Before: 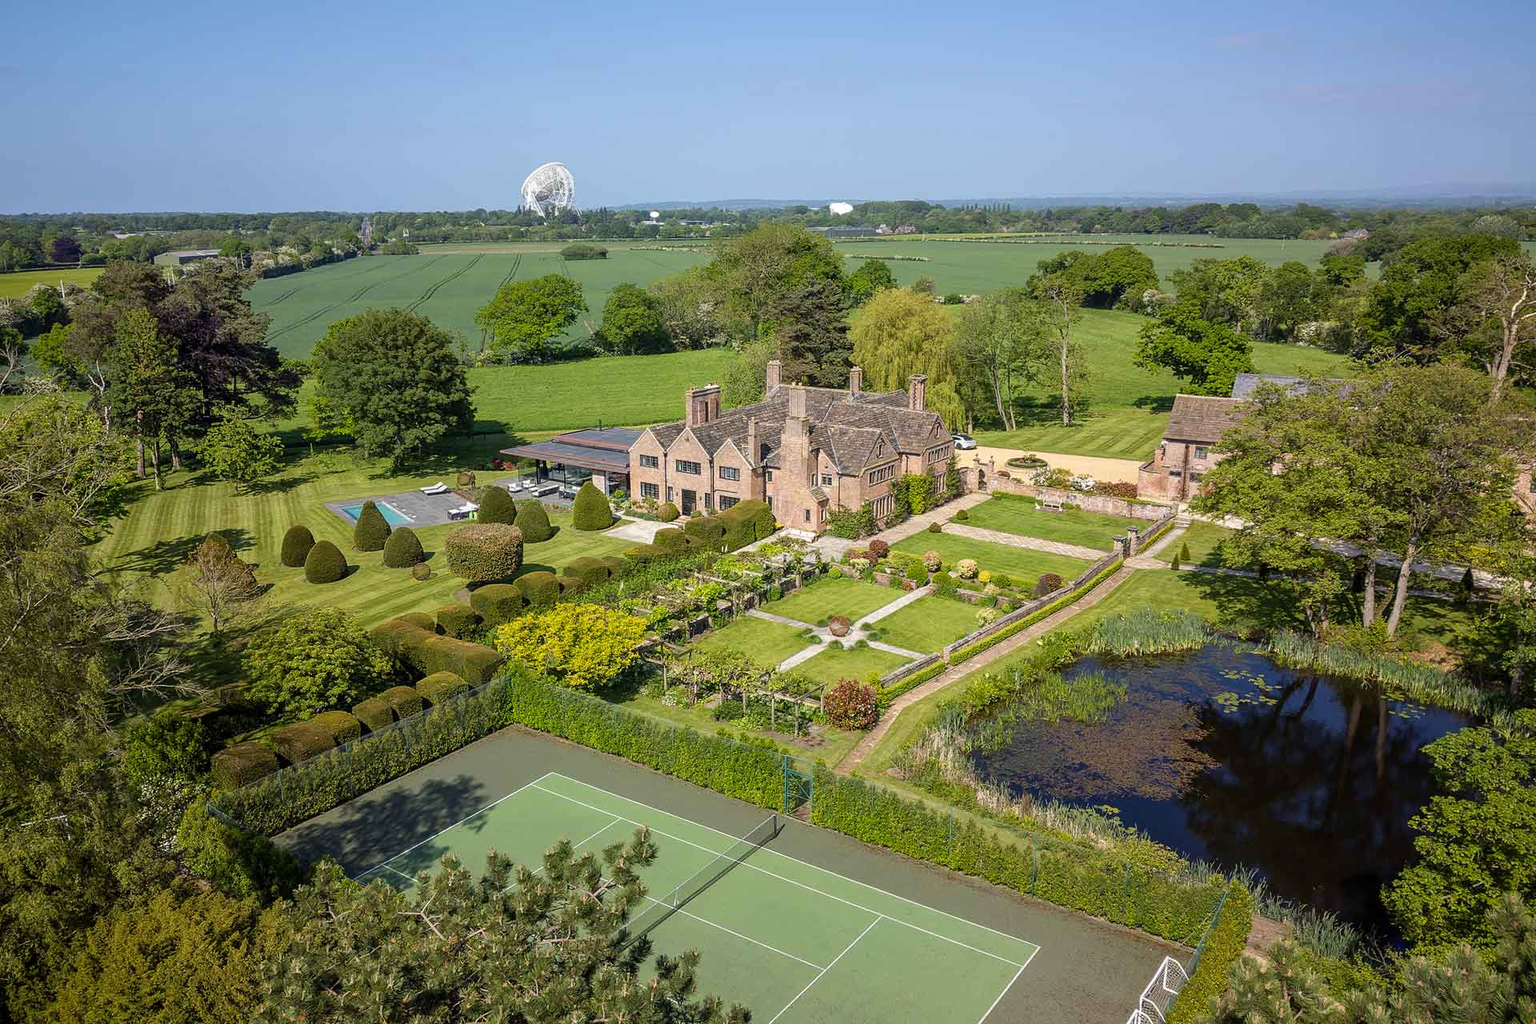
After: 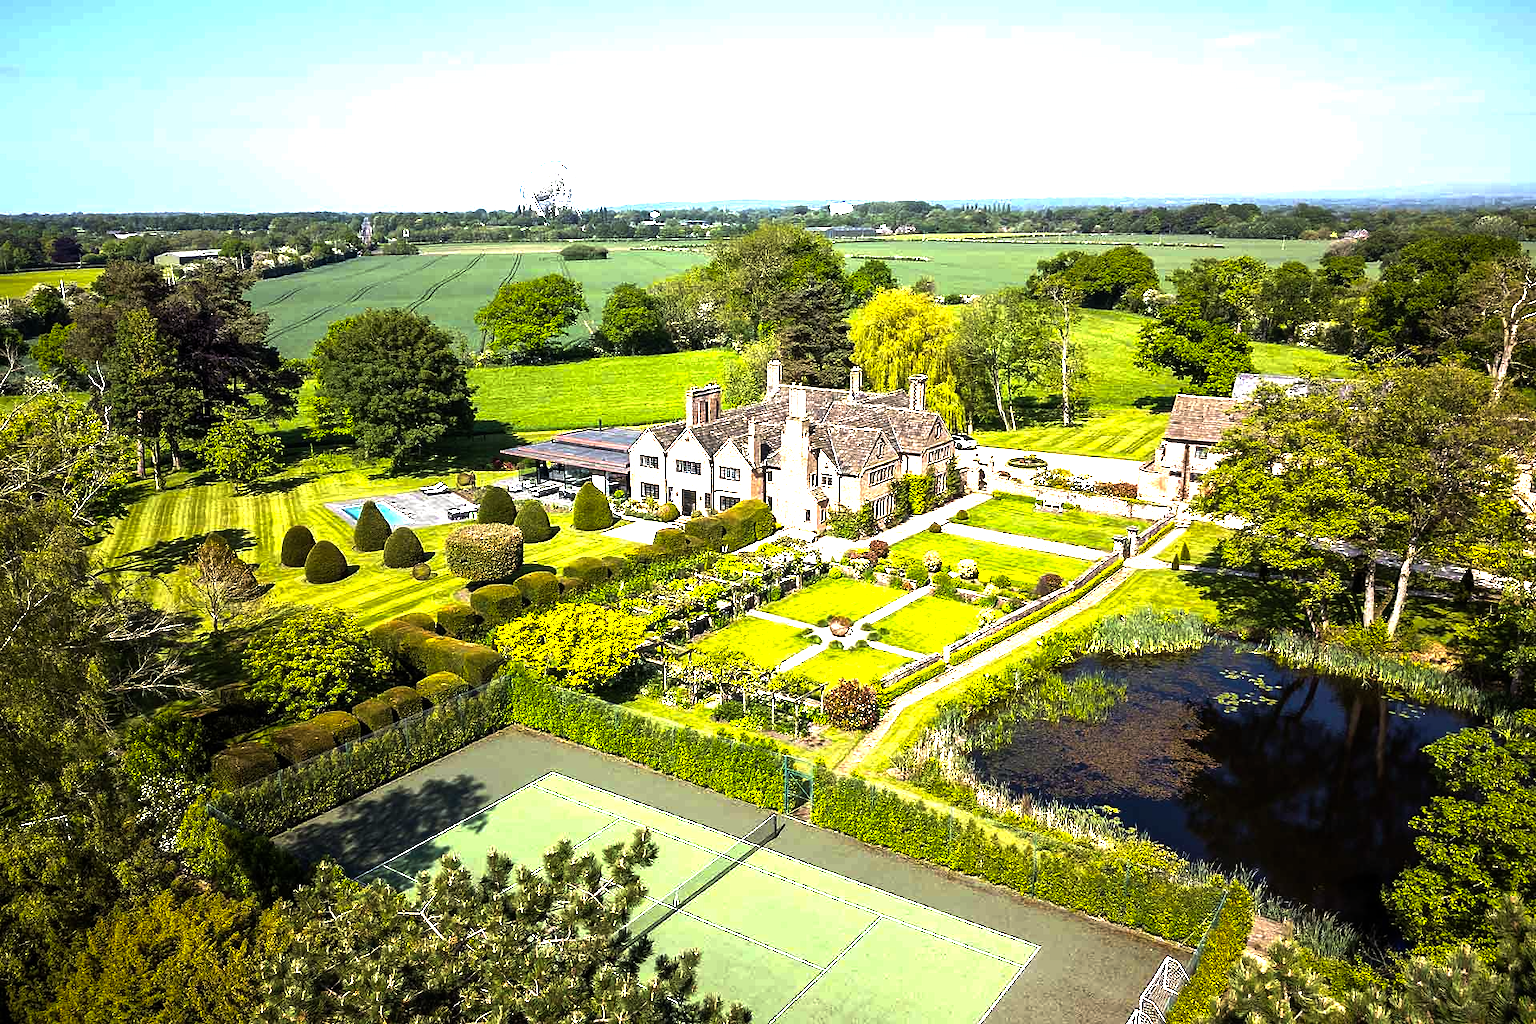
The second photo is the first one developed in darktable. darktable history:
color balance rgb: power › chroma 0.231%, power › hue 62.48°, perceptual saturation grading › global saturation -0.115%, perceptual brilliance grading › highlights 74.586%, perceptual brilliance grading › shadows -29.894%, global vibrance 26.235%, contrast 6.391%
